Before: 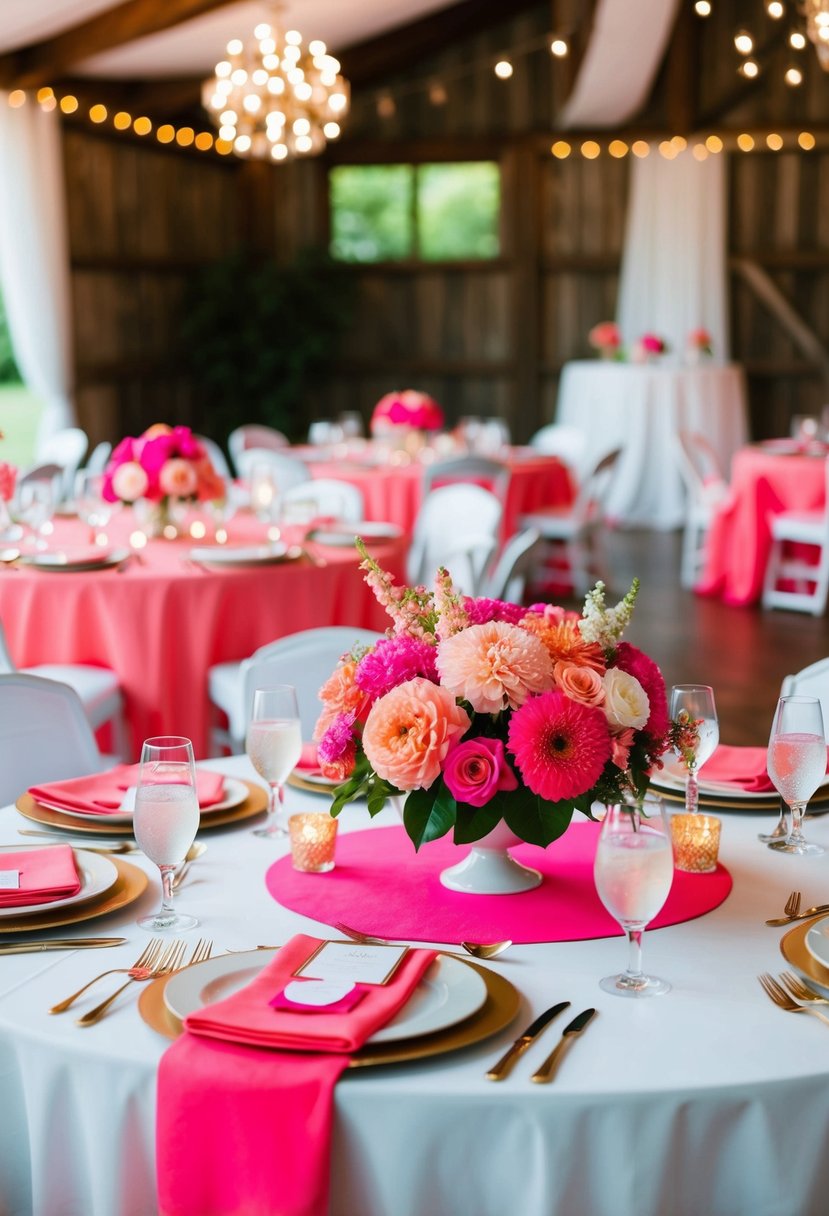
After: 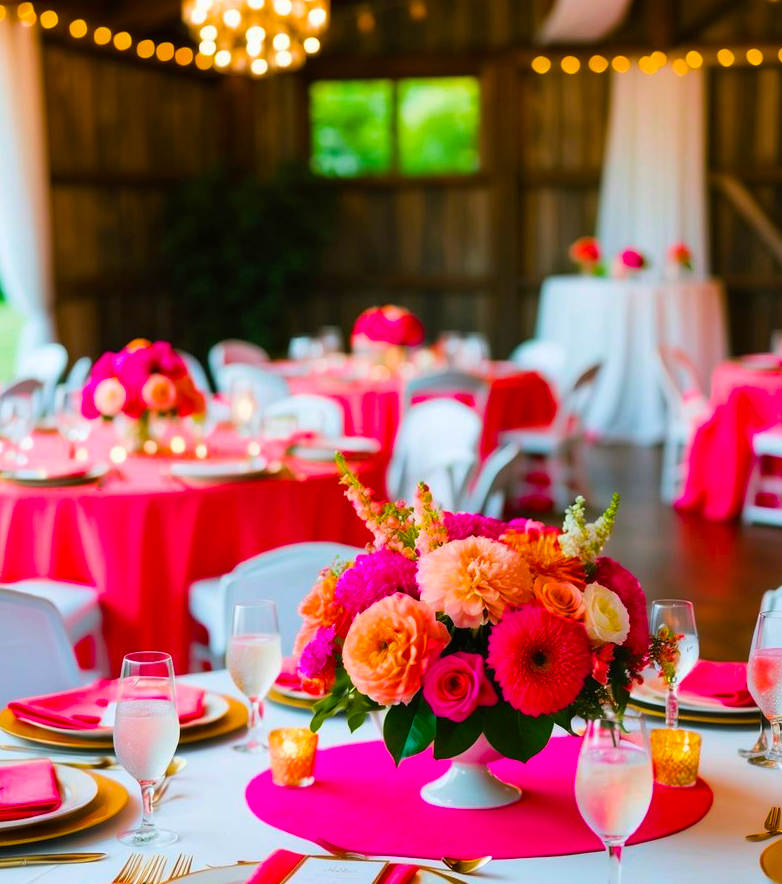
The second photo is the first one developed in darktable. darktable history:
color balance rgb: linear chroma grading › global chroma 25.475%, perceptual saturation grading › global saturation 60.942%, perceptual saturation grading › highlights 21.096%, perceptual saturation grading › shadows -49.361%
crop: left 2.464%, top 7.028%, right 3.108%, bottom 20.214%
